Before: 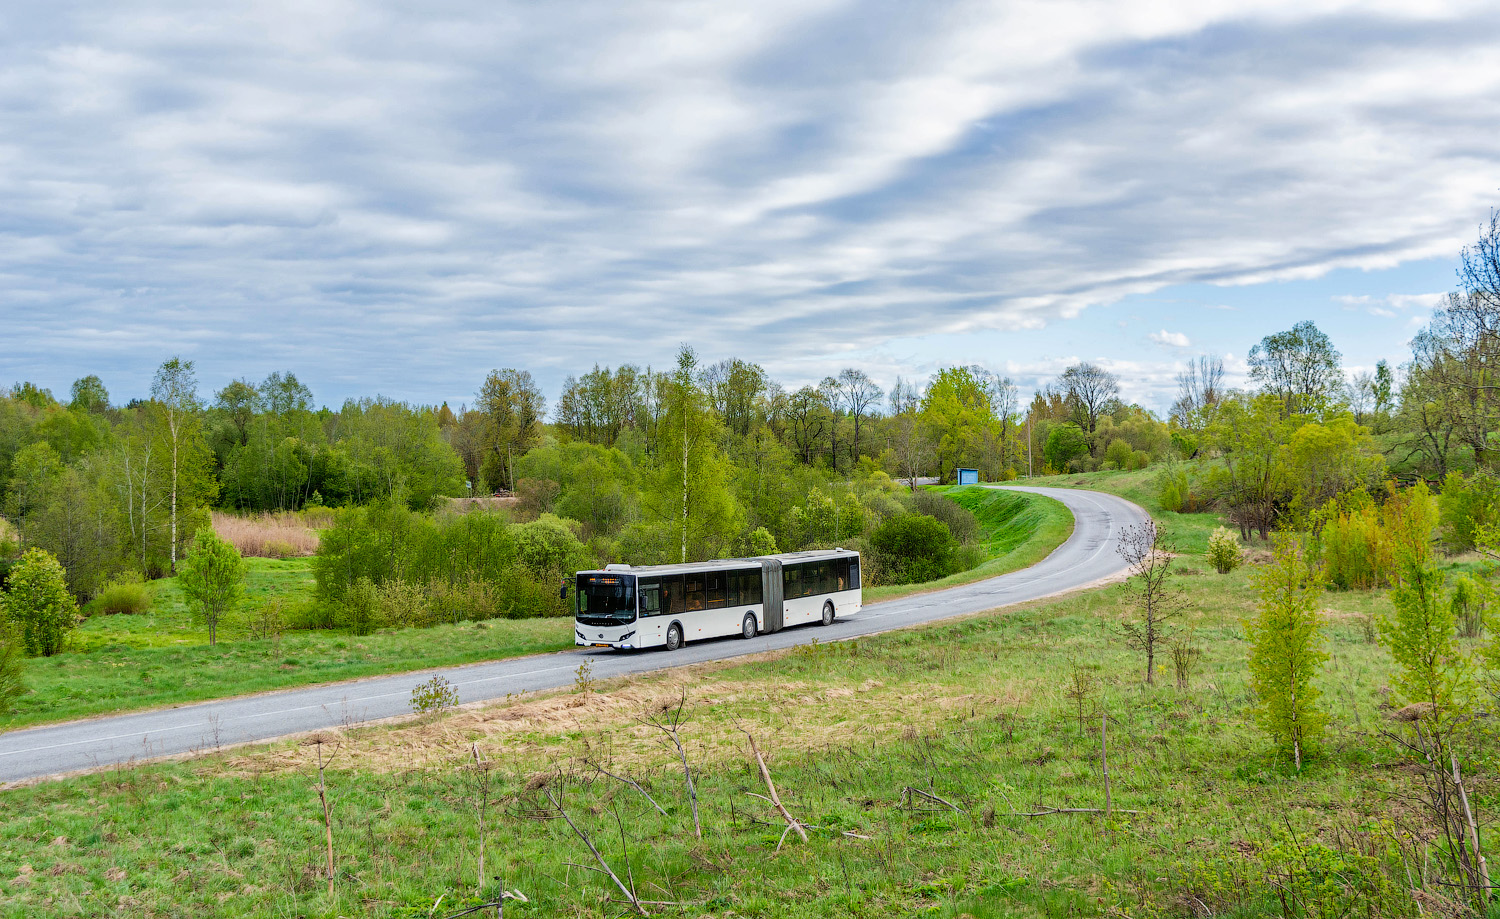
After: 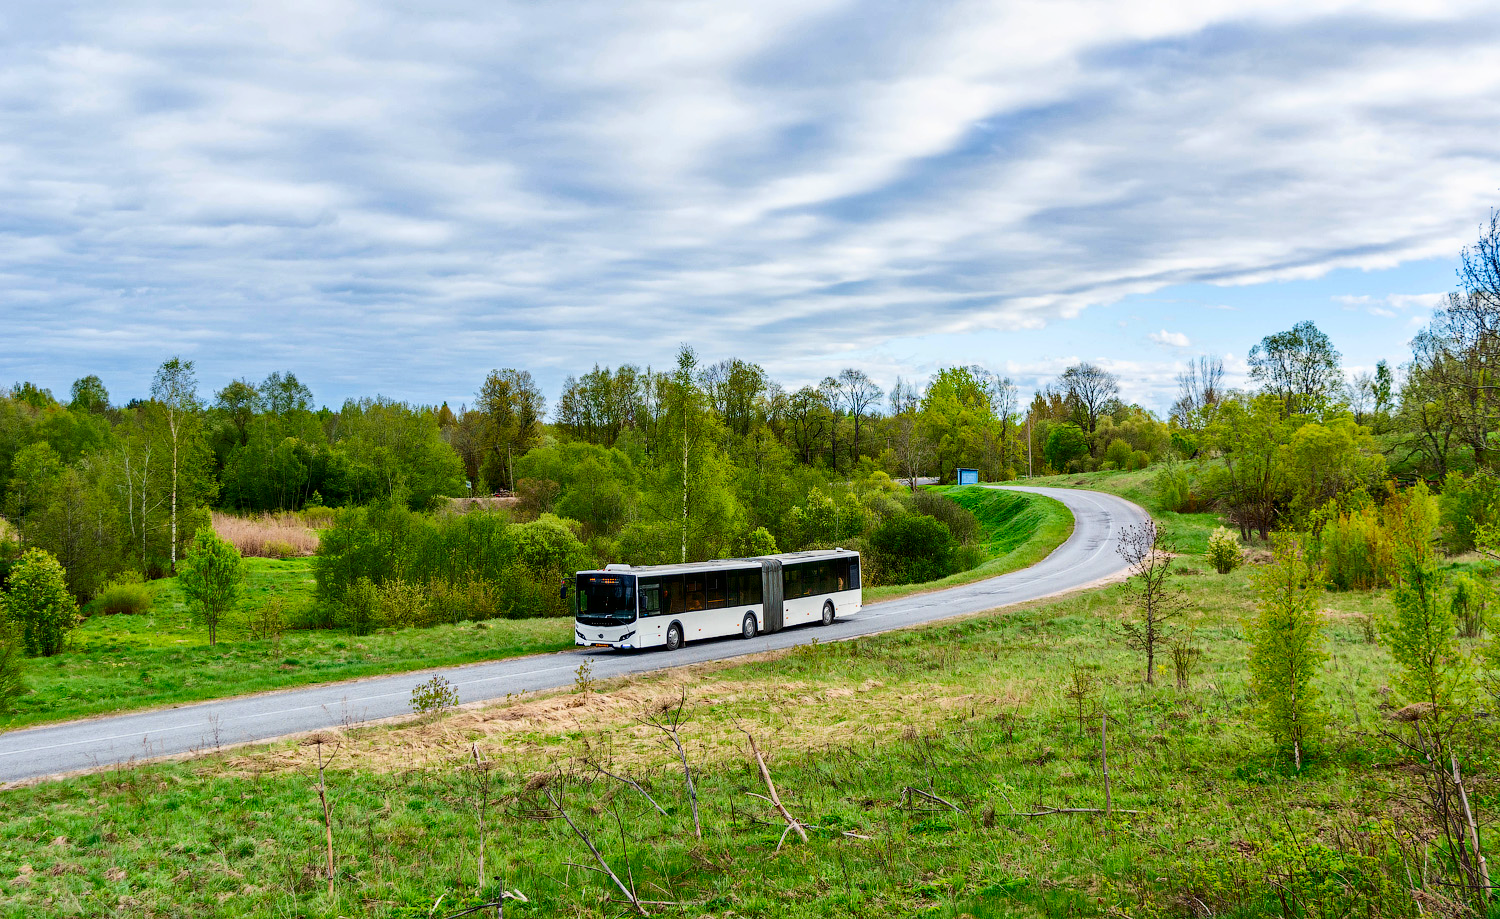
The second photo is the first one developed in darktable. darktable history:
contrast brightness saturation: contrast 0.19, brightness -0.109, saturation 0.206
